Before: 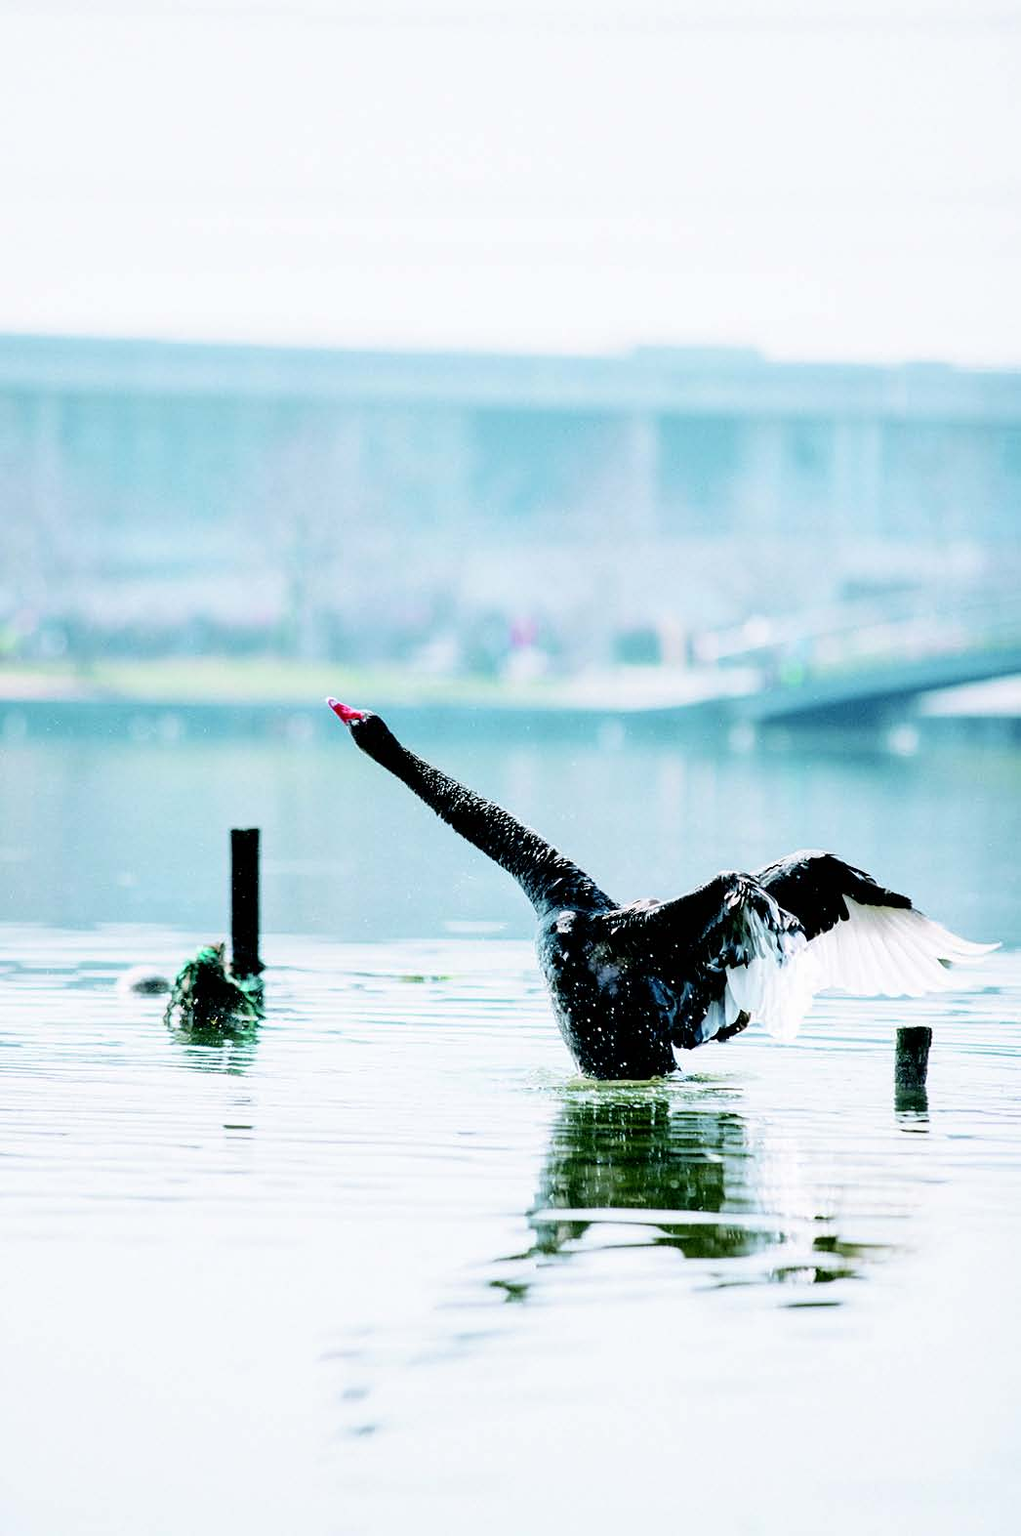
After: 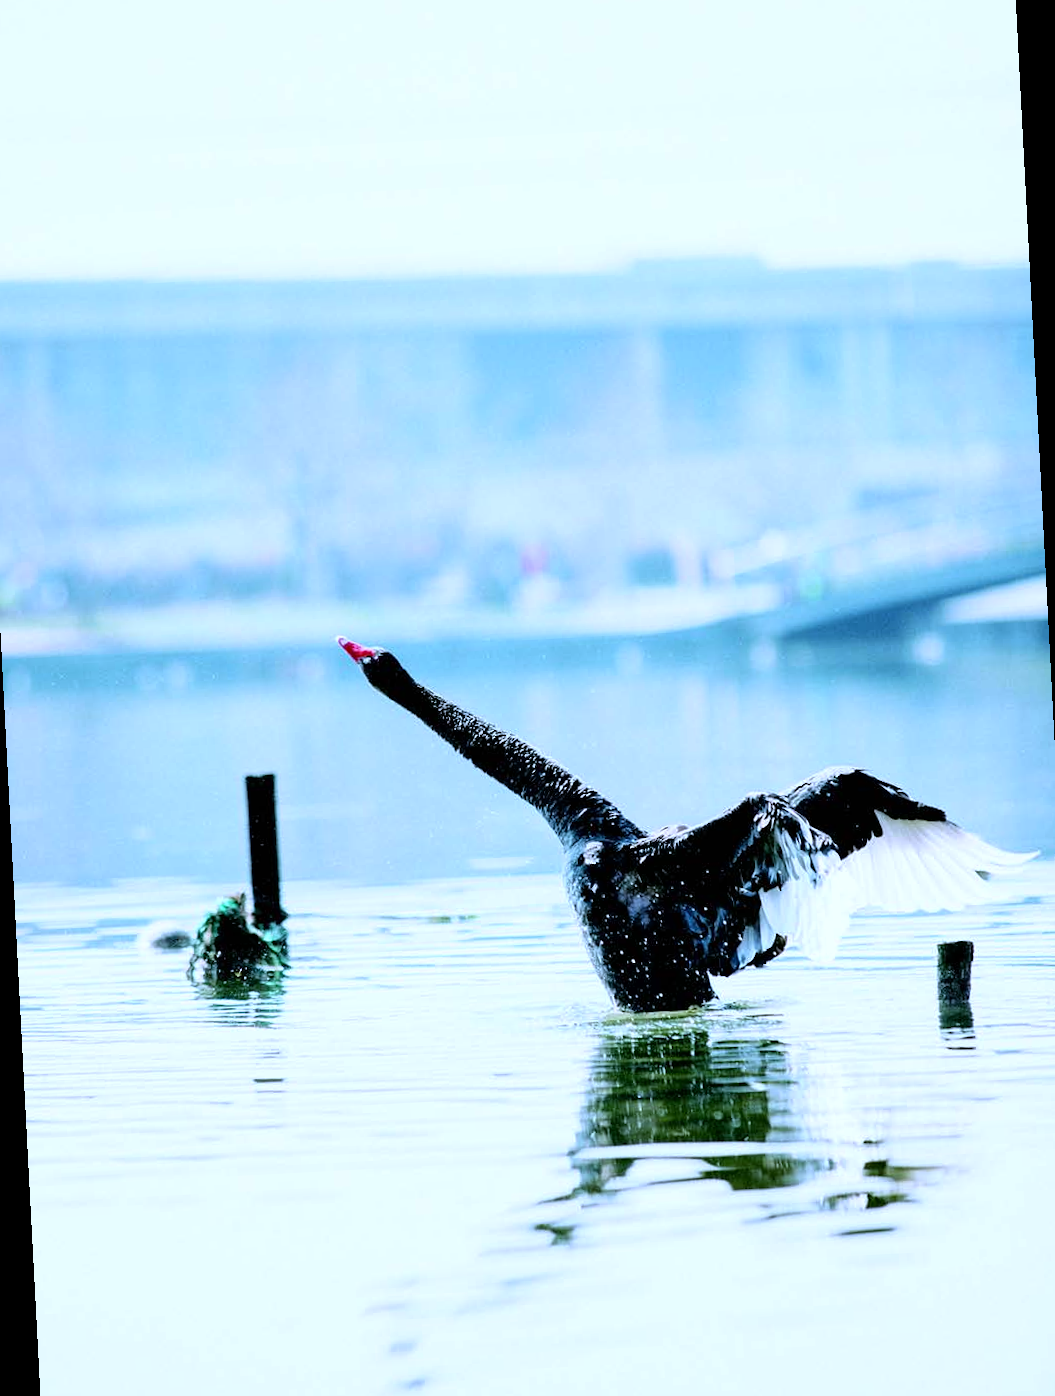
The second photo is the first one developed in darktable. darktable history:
white balance: red 0.948, green 1.02, blue 1.176
rotate and perspective: rotation -3°, crop left 0.031, crop right 0.968, crop top 0.07, crop bottom 0.93
